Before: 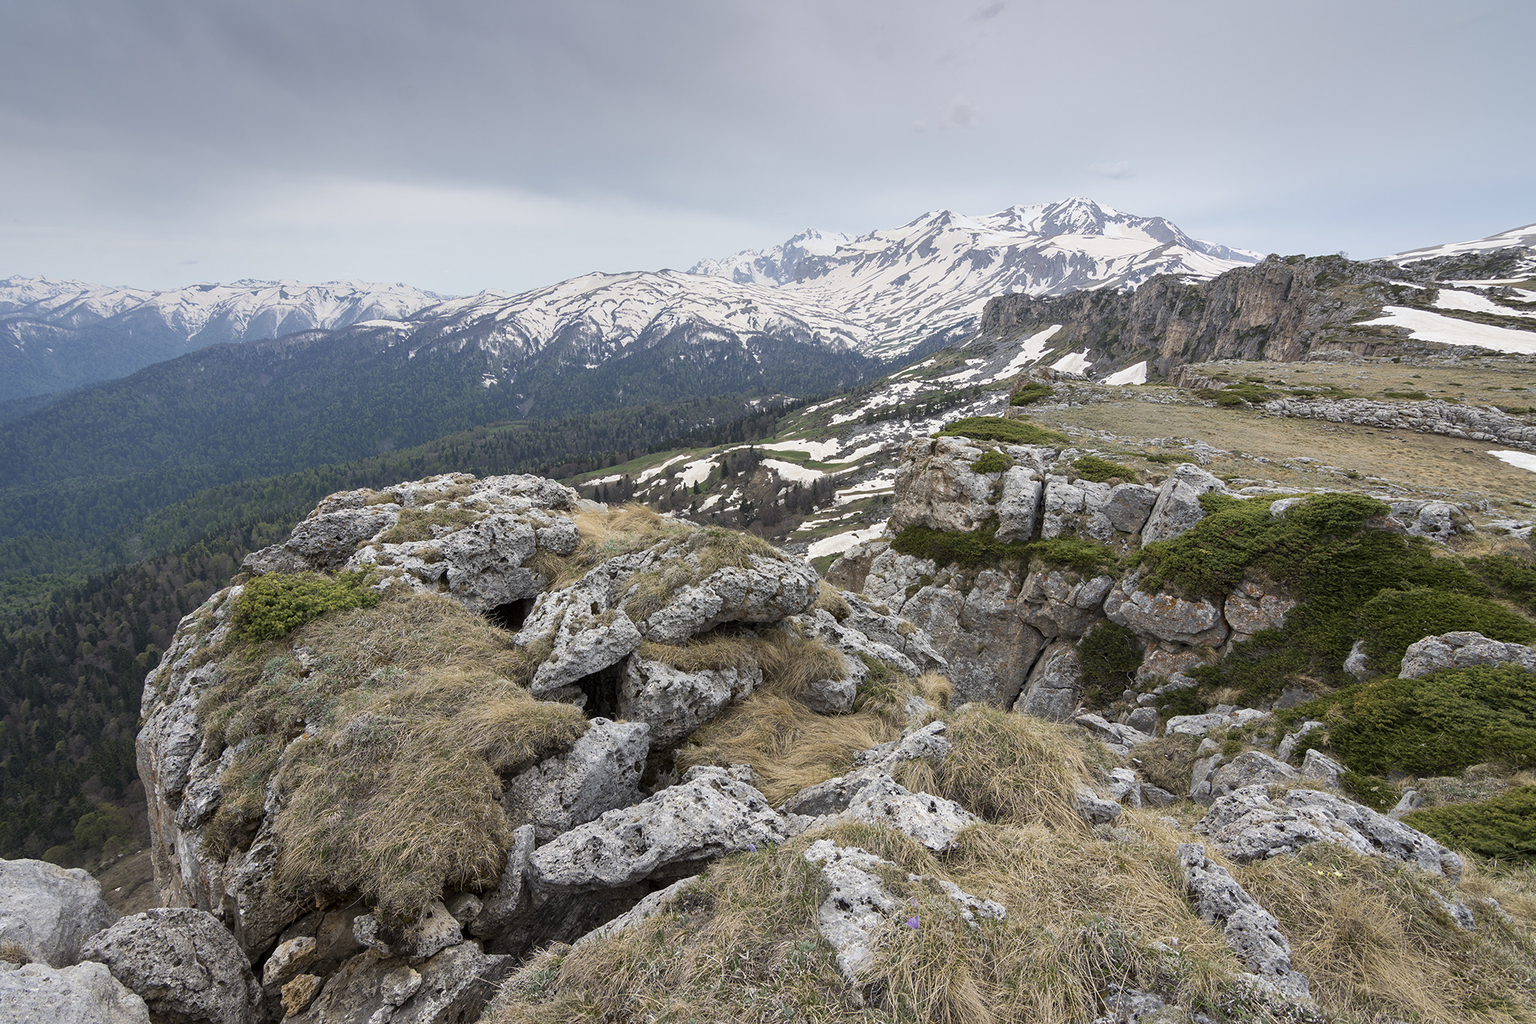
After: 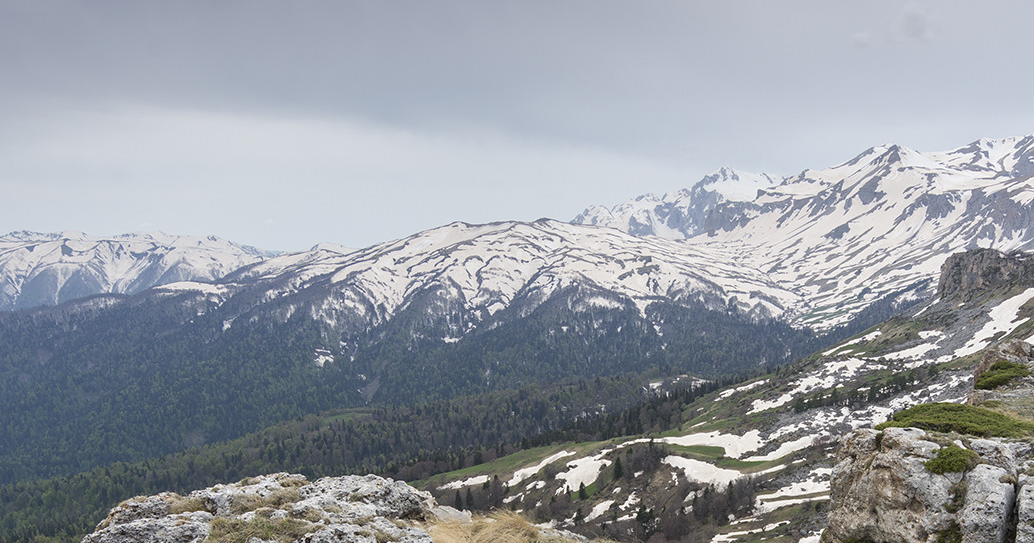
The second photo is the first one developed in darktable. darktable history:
crop: left 15.041%, top 9.233%, right 31.058%, bottom 48.282%
shadows and highlights: shadows 2.95, highlights -16.98, soften with gaussian
